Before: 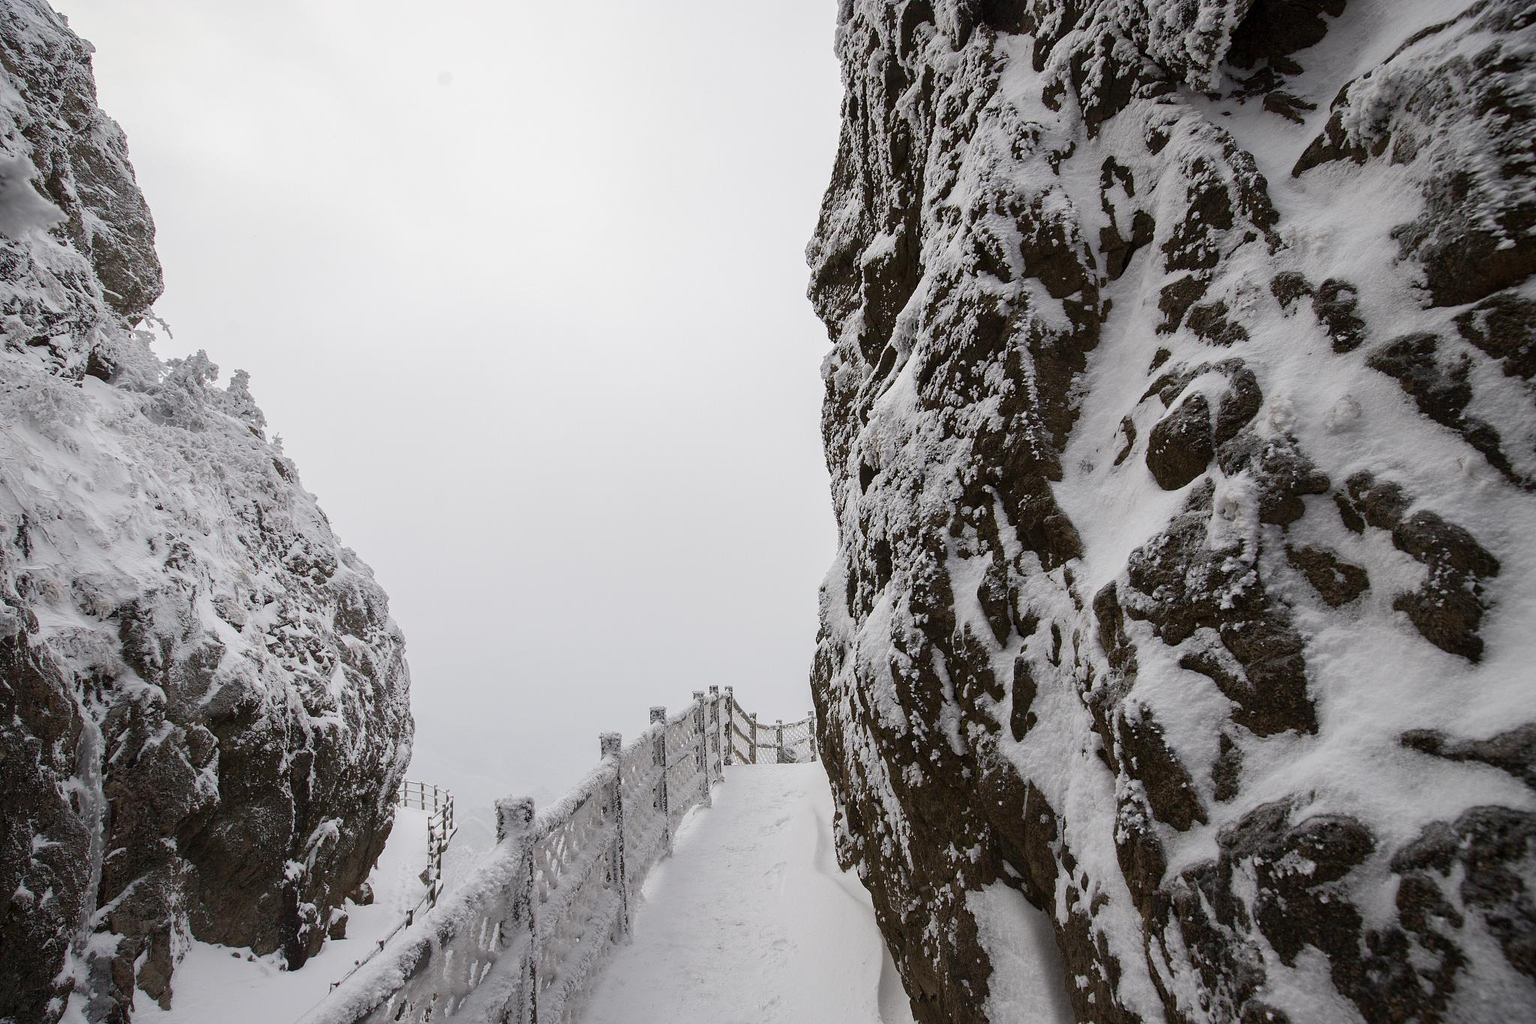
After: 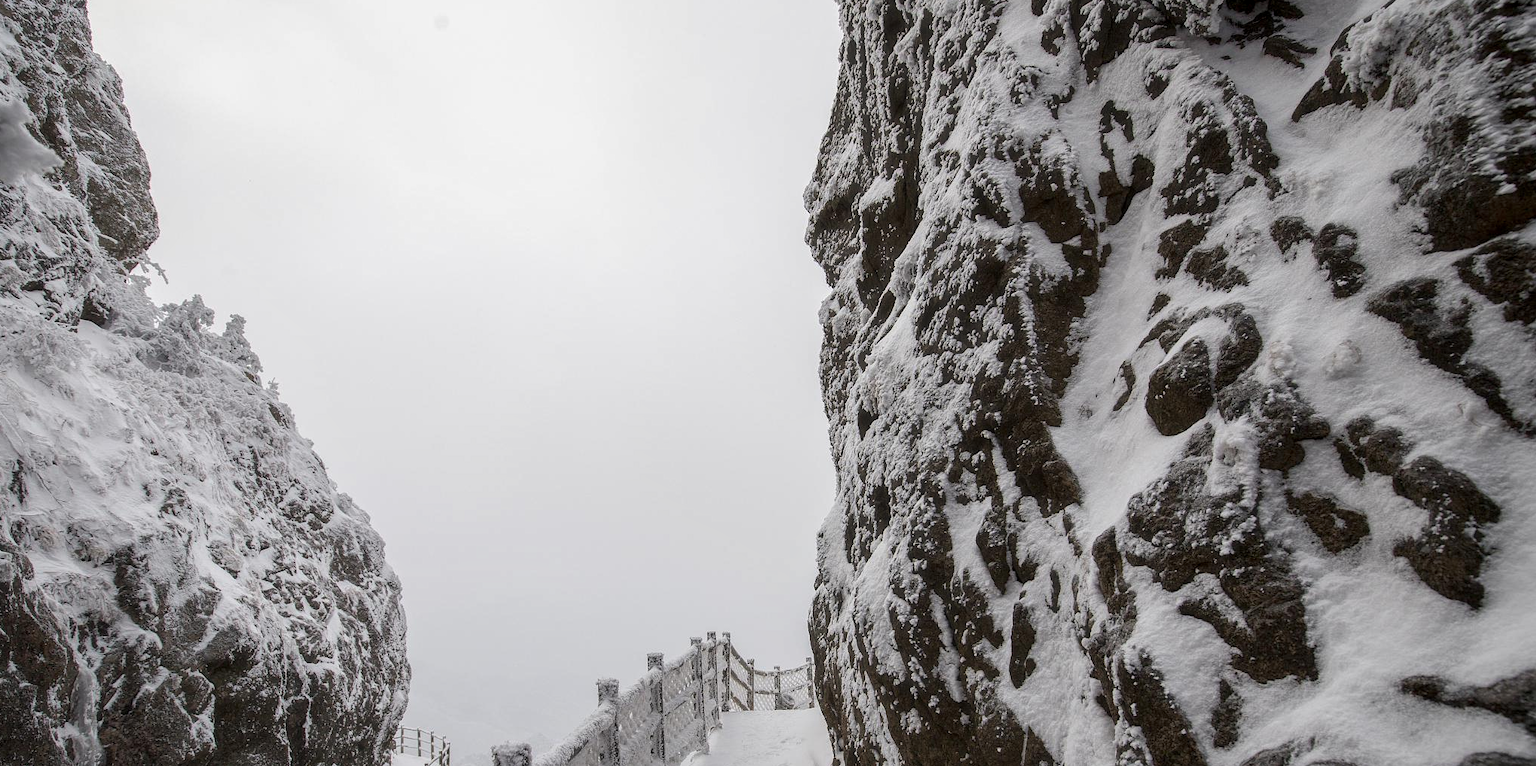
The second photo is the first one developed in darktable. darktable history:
crop: left 0.364%, top 5.517%, bottom 19.853%
haze removal: strength -0.047, compatibility mode true, adaptive false
local contrast: on, module defaults
